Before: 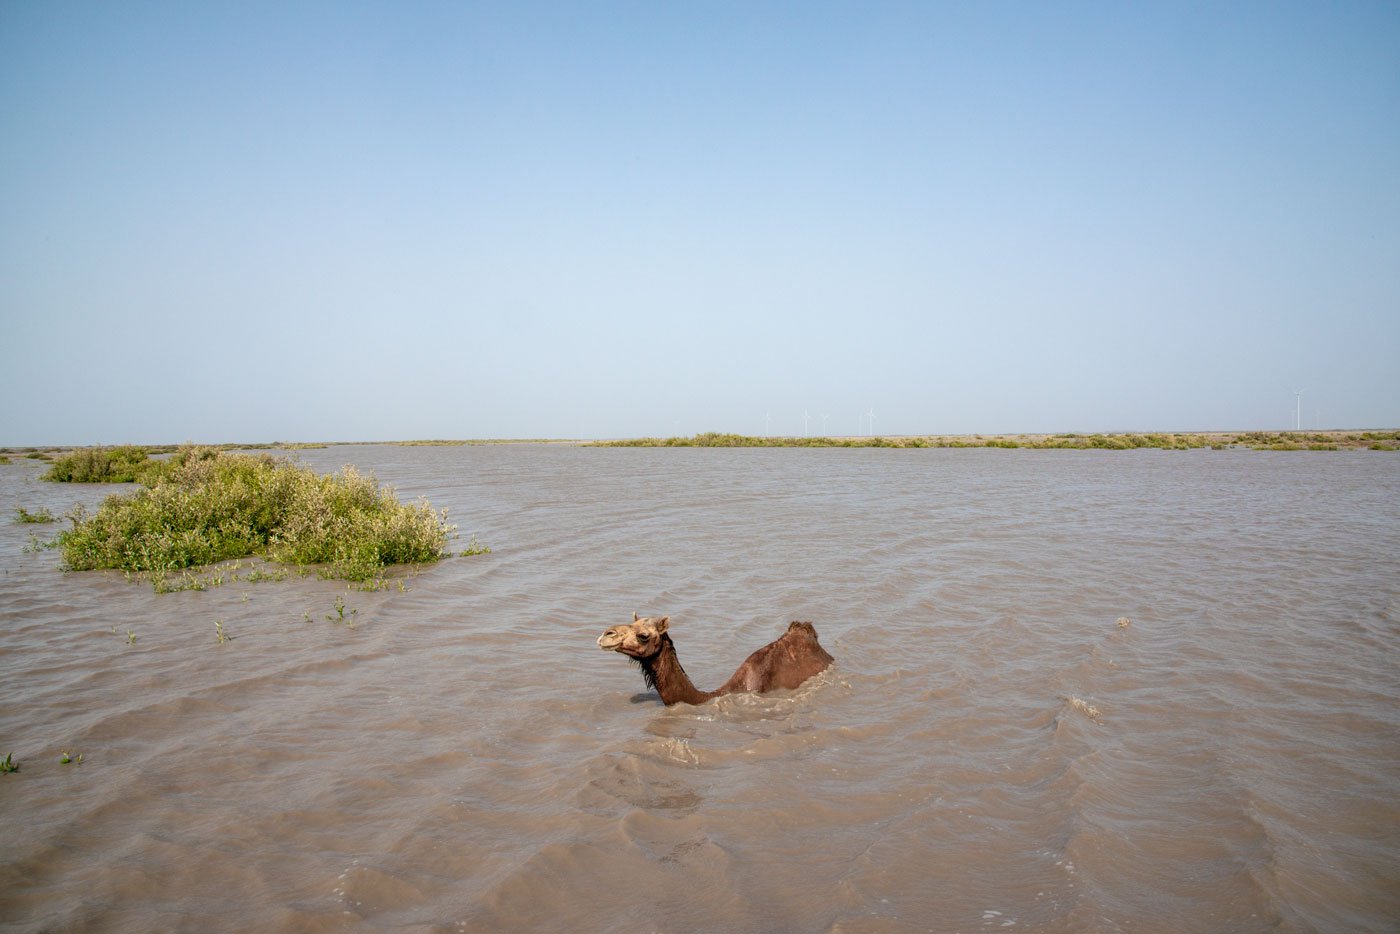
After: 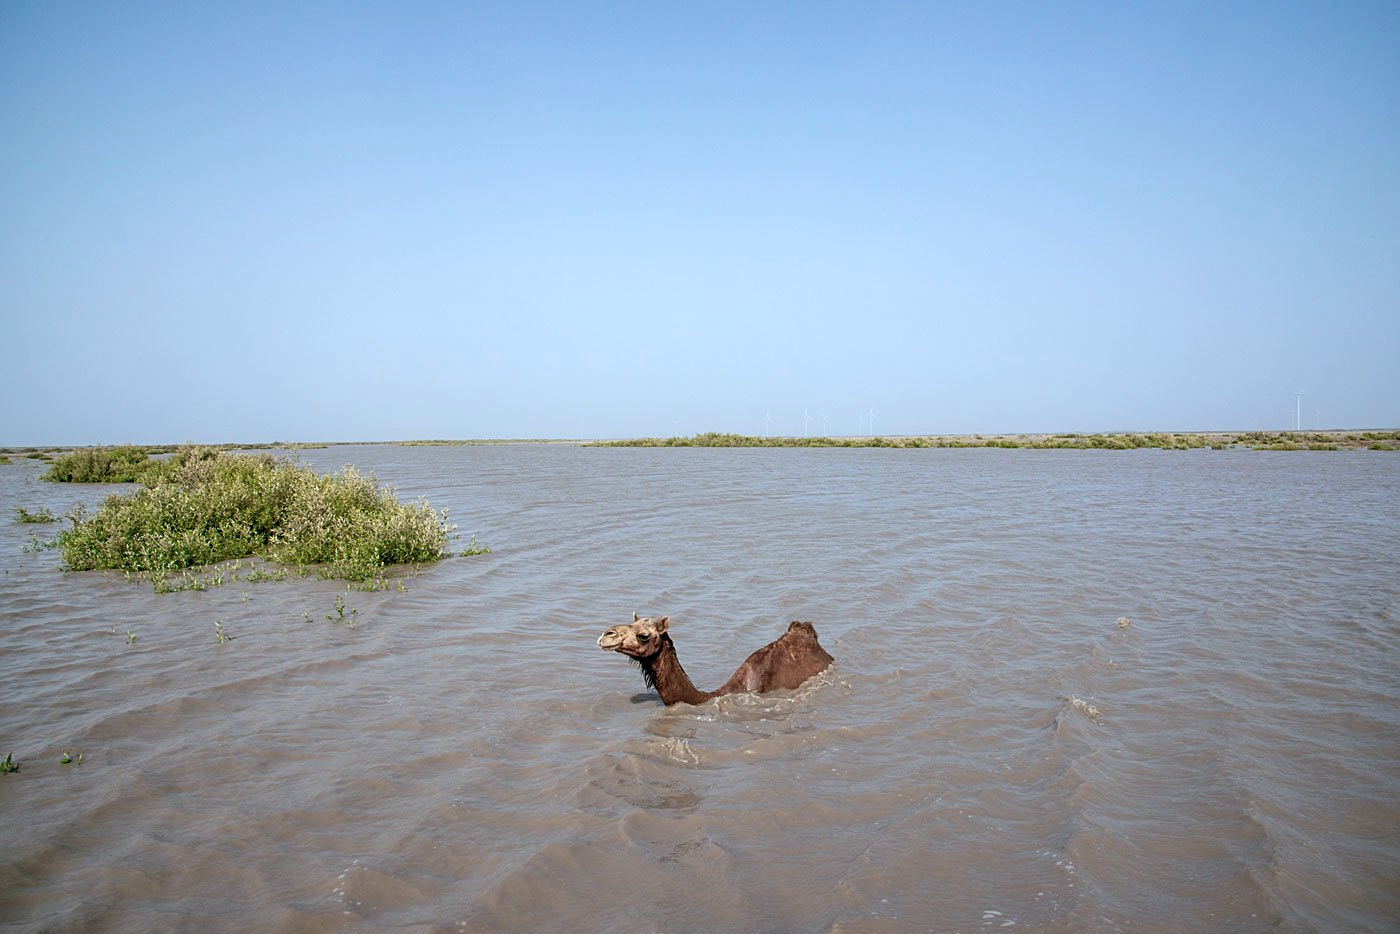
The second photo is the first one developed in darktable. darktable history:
sharpen: on, module defaults
color calibration: illuminant custom, x 0.368, y 0.373, temperature 4348.85 K, gamut compression 2.97
